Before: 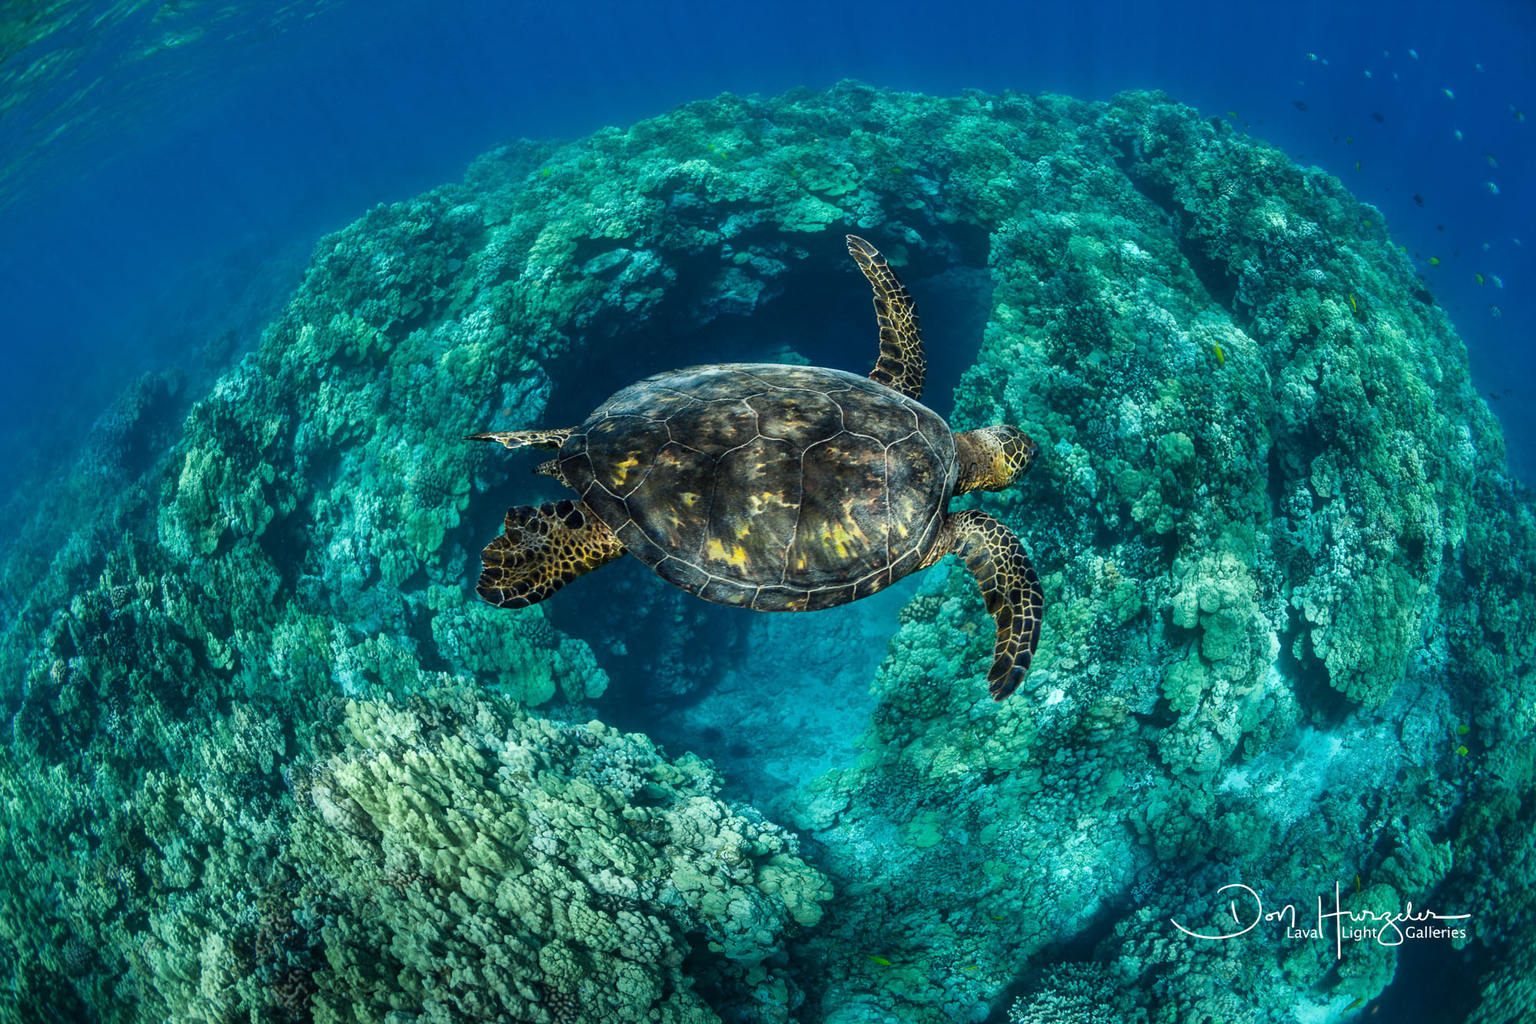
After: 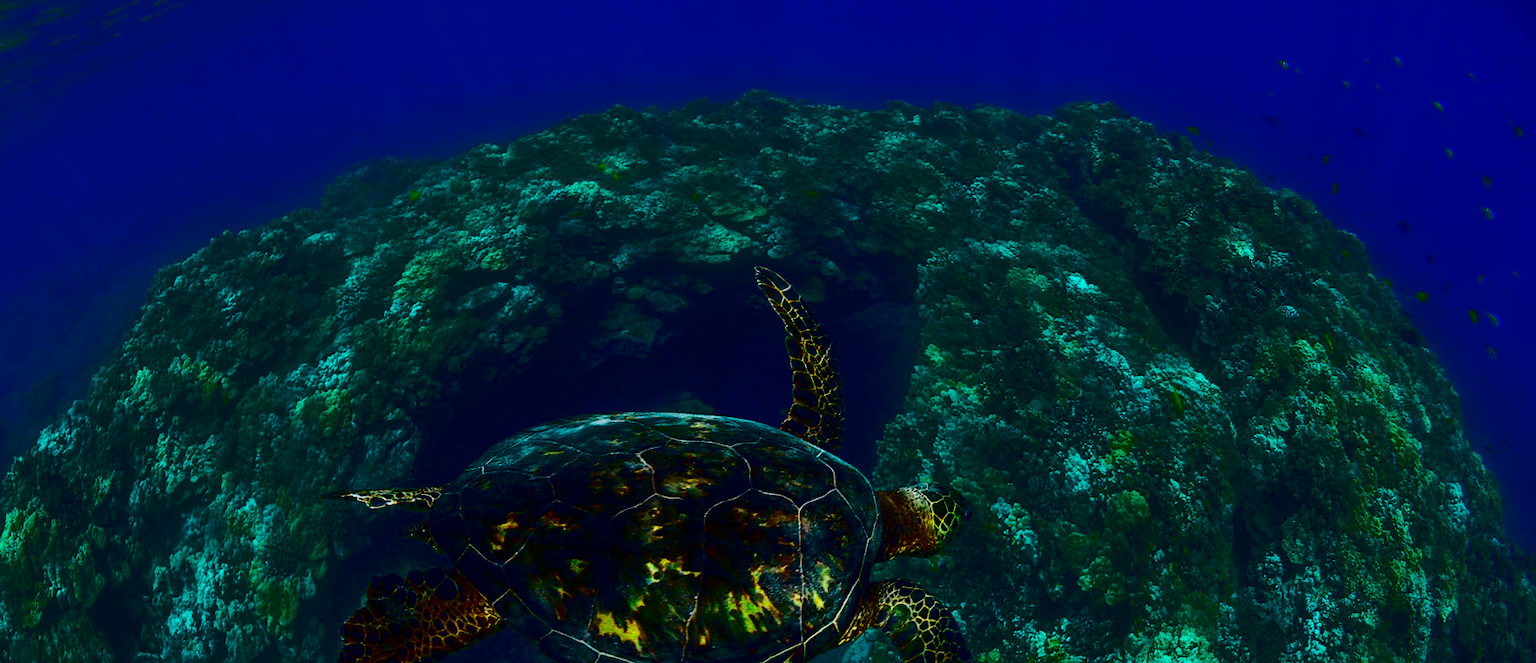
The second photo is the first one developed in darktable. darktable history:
exposure: compensate highlight preservation false
contrast brightness saturation: brightness -1, saturation 1
crop and rotate: left 11.812%, bottom 42.776%
tone curve: curves: ch0 [(0.003, 0.003) (0.104, 0.069) (0.236, 0.218) (0.401, 0.443) (0.495, 0.55) (0.625, 0.67) (0.819, 0.841) (0.96, 0.899)]; ch1 [(0, 0) (0.161, 0.092) (0.37, 0.302) (0.424, 0.402) (0.45, 0.466) (0.495, 0.506) (0.573, 0.571) (0.638, 0.641) (0.751, 0.741) (1, 1)]; ch2 [(0, 0) (0.352, 0.403) (0.466, 0.443) (0.524, 0.501) (0.56, 0.556) (1, 1)], color space Lab, independent channels, preserve colors none
